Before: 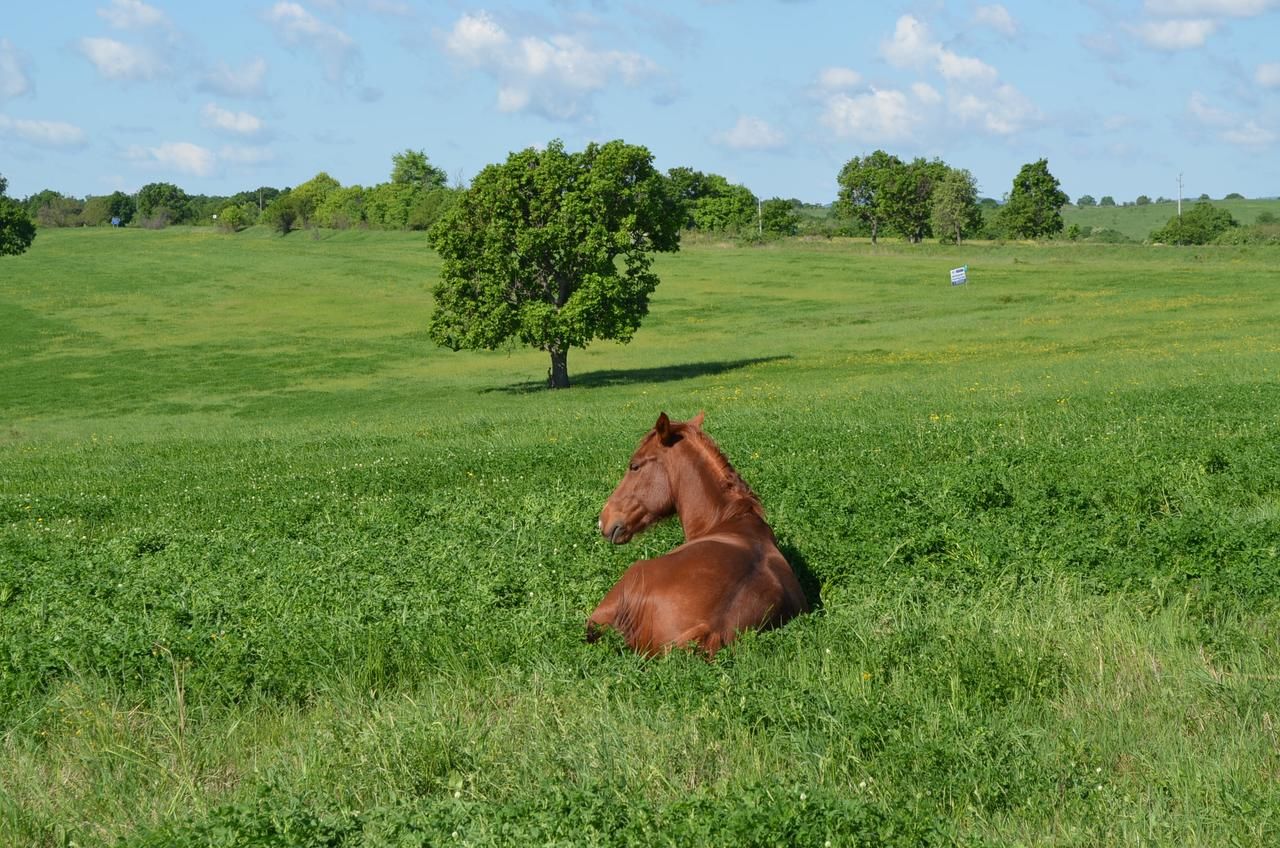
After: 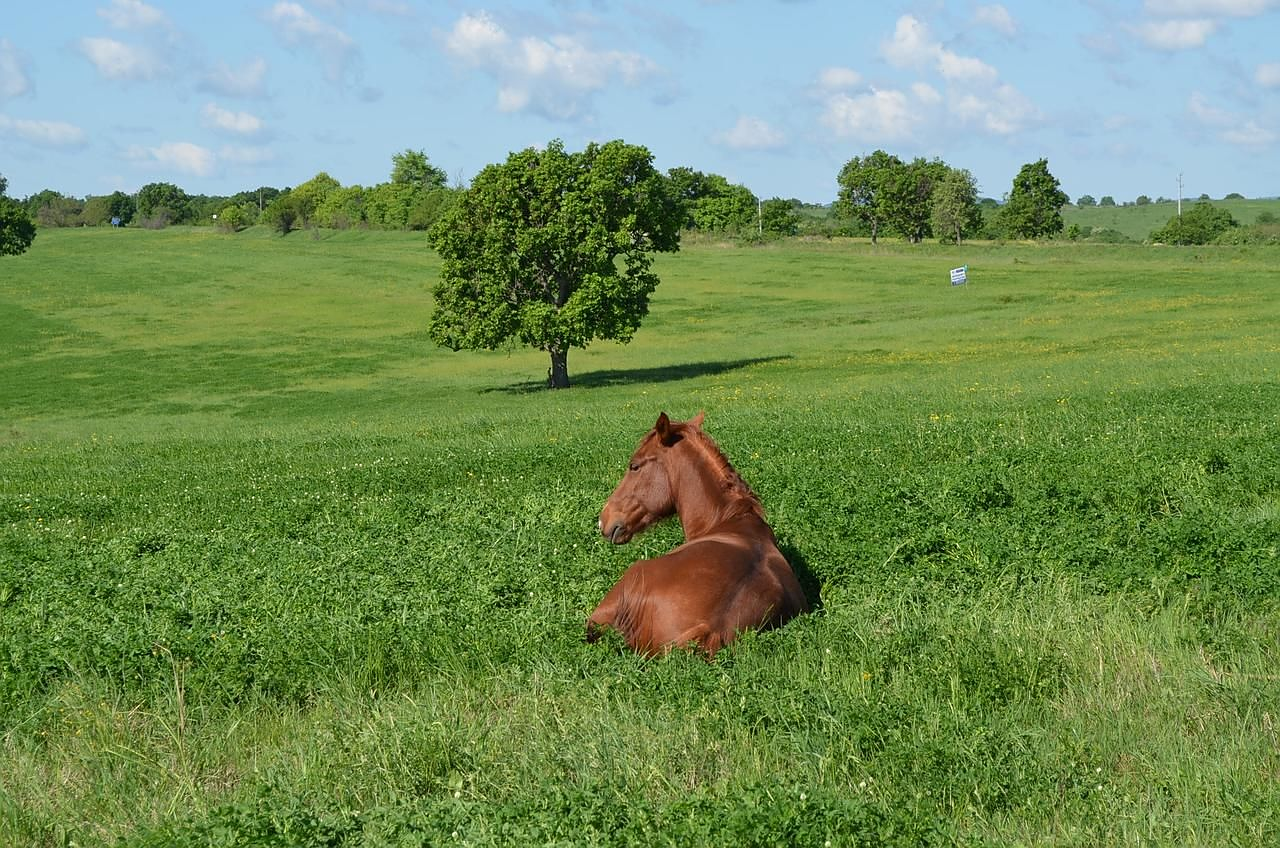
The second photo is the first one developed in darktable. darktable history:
sharpen: radius 0.983, amount 0.611
